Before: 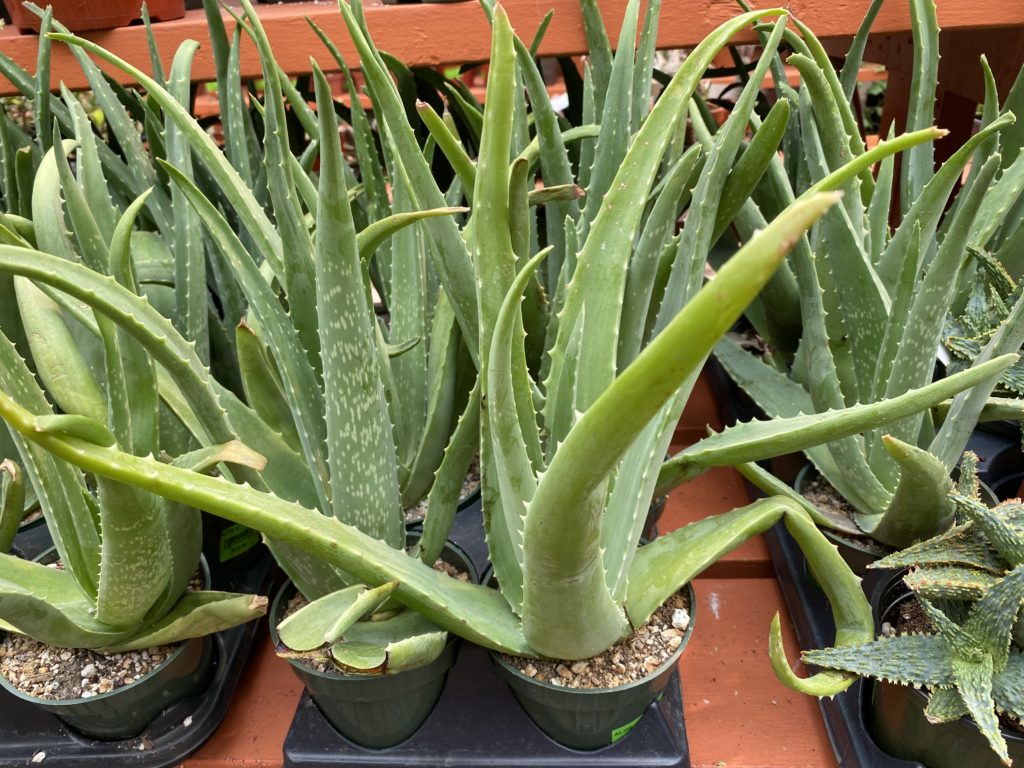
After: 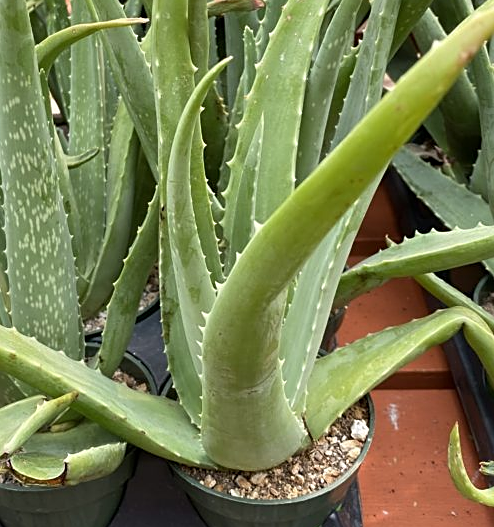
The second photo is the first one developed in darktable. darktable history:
sharpen: on, module defaults
crop: left 31.379%, top 24.658%, right 20.326%, bottom 6.628%
